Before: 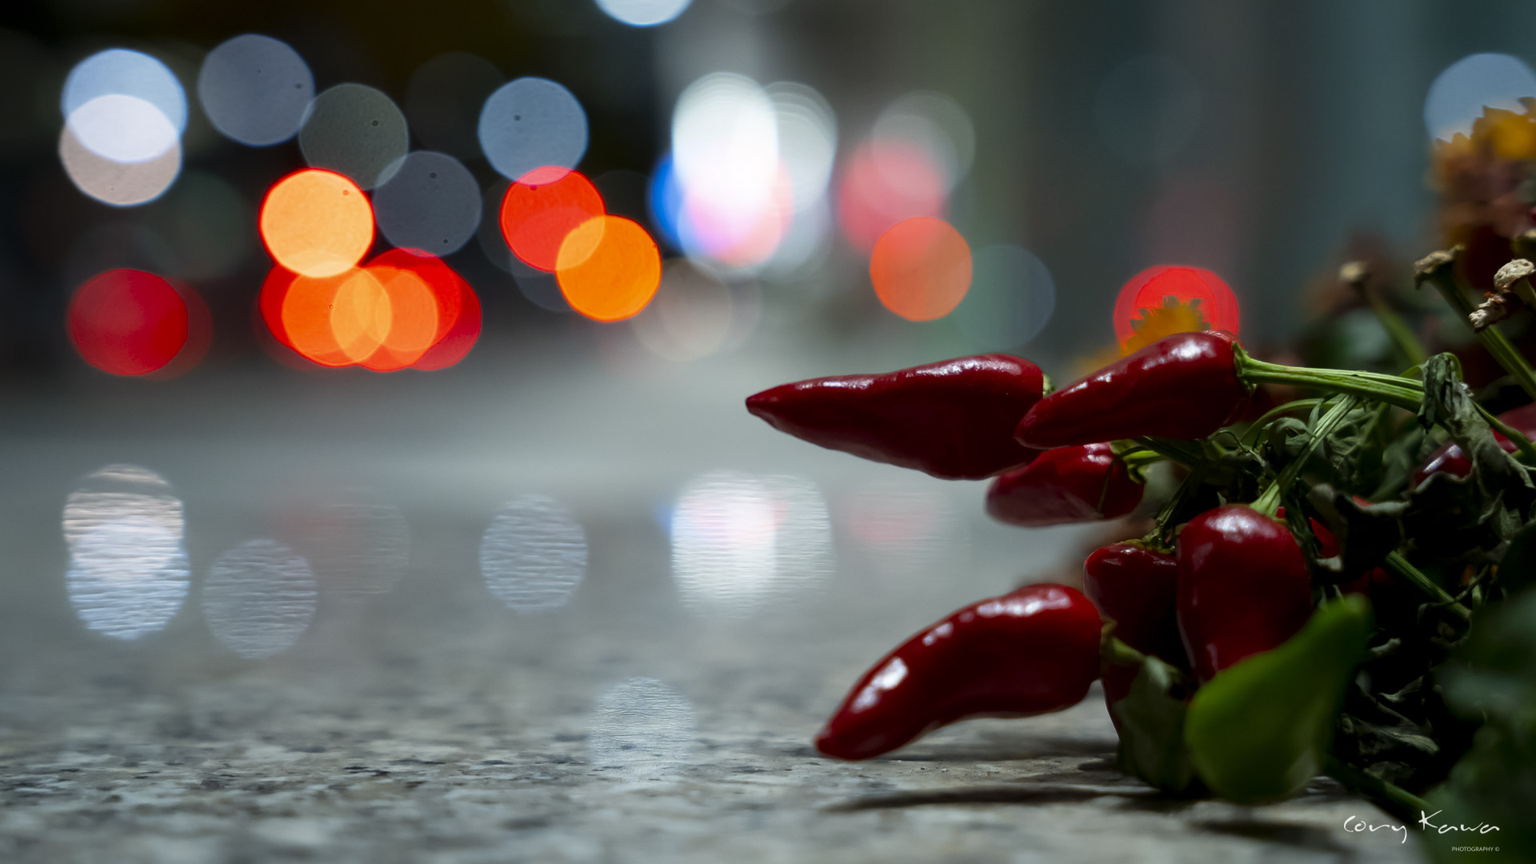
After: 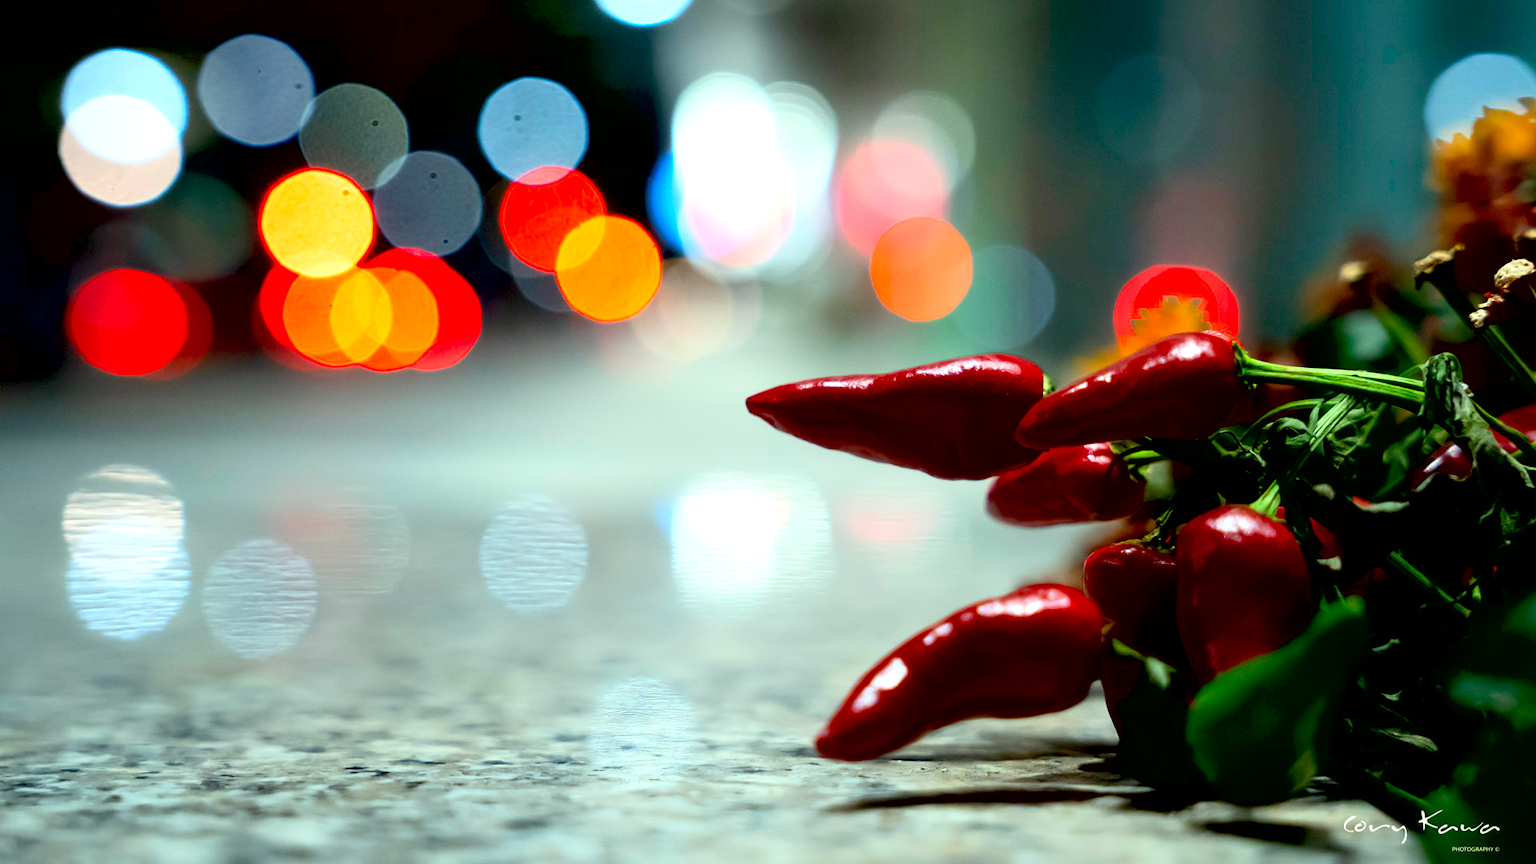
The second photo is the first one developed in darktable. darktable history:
contrast brightness saturation: contrast 0.2, brightness 0.16, saturation 0.22
color correction: highlights a* -4.28, highlights b* 6.53
exposure: black level correction 0.012, exposure 0.7 EV, compensate exposure bias true, compensate highlight preservation false
